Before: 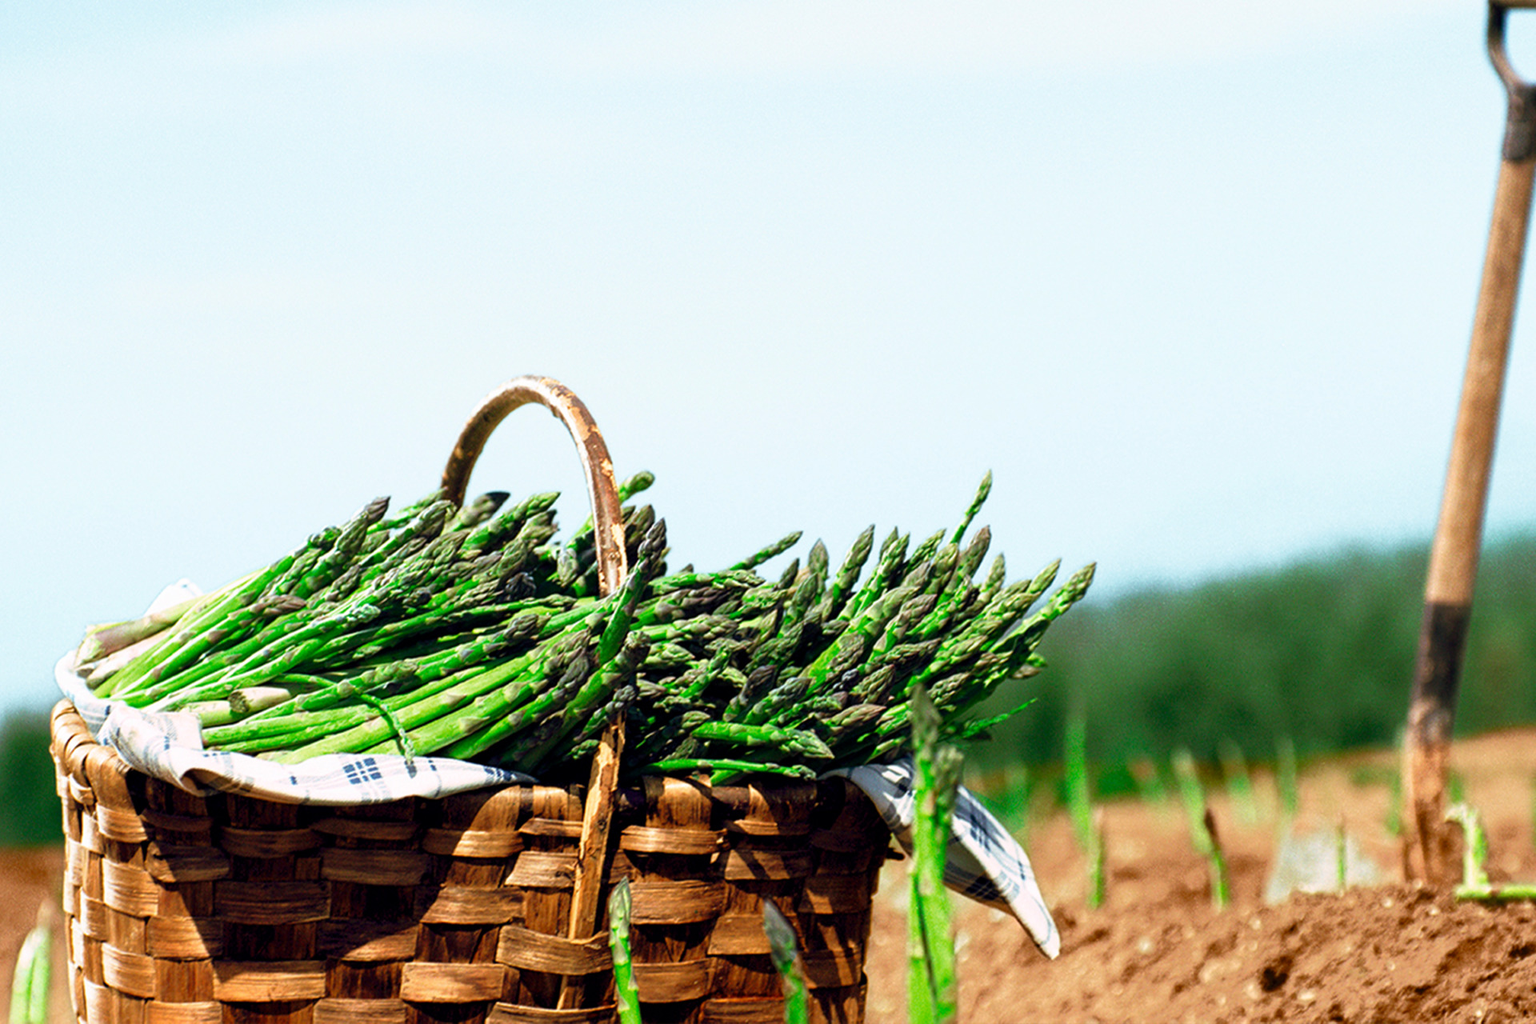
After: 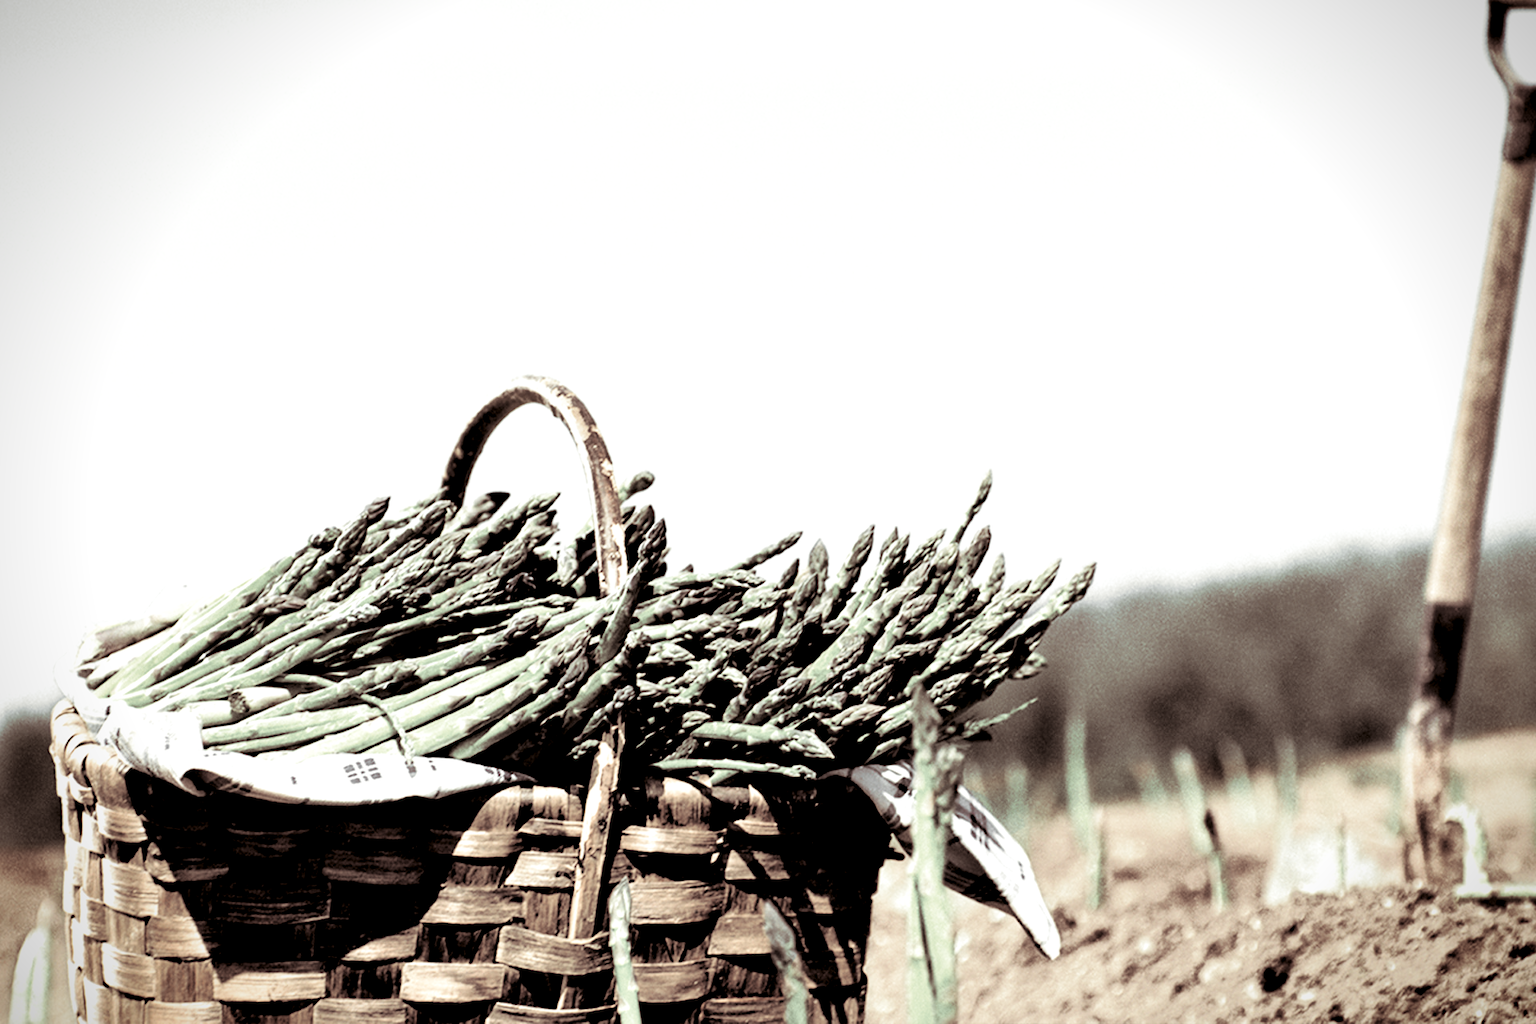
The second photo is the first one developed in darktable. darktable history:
exposure: exposure 0.2 EV, compensate highlight preservation false
shadows and highlights: shadows 32, highlights -32, soften with gaussian
tone curve: curves: ch0 [(0, 0) (0.004, 0.001) (0.133, 0.112) (0.325, 0.362) (0.832, 0.893) (1, 1)], color space Lab, linked channels, preserve colors none
contrast brightness saturation: brightness 0.18, saturation -0.5
vignetting: fall-off start 88.53%, fall-off radius 44.2%, saturation 0.376, width/height ratio 1.161
levels: levels [0.116, 0.574, 1]
color zones: curves: ch1 [(0, 0.831) (0.08, 0.771) (0.157, 0.268) (0.241, 0.207) (0.562, -0.005) (0.714, -0.013) (0.876, 0.01) (1, 0.831)]
split-toning: shadows › saturation 0.24, highlights › hue 54°, highlights › saturation 0.24
contrast equalizer: octaves 7, y [[0.528, 0.548, 0.563, 0.562, 0.546, 0.526], [0.55 ×6], [0 ×6], [0 ×6], [0 ×6]]
color correction: highlights a* -5.94, highlights b* 9.48, shadows a* 10.12, shadows b* 23.94
